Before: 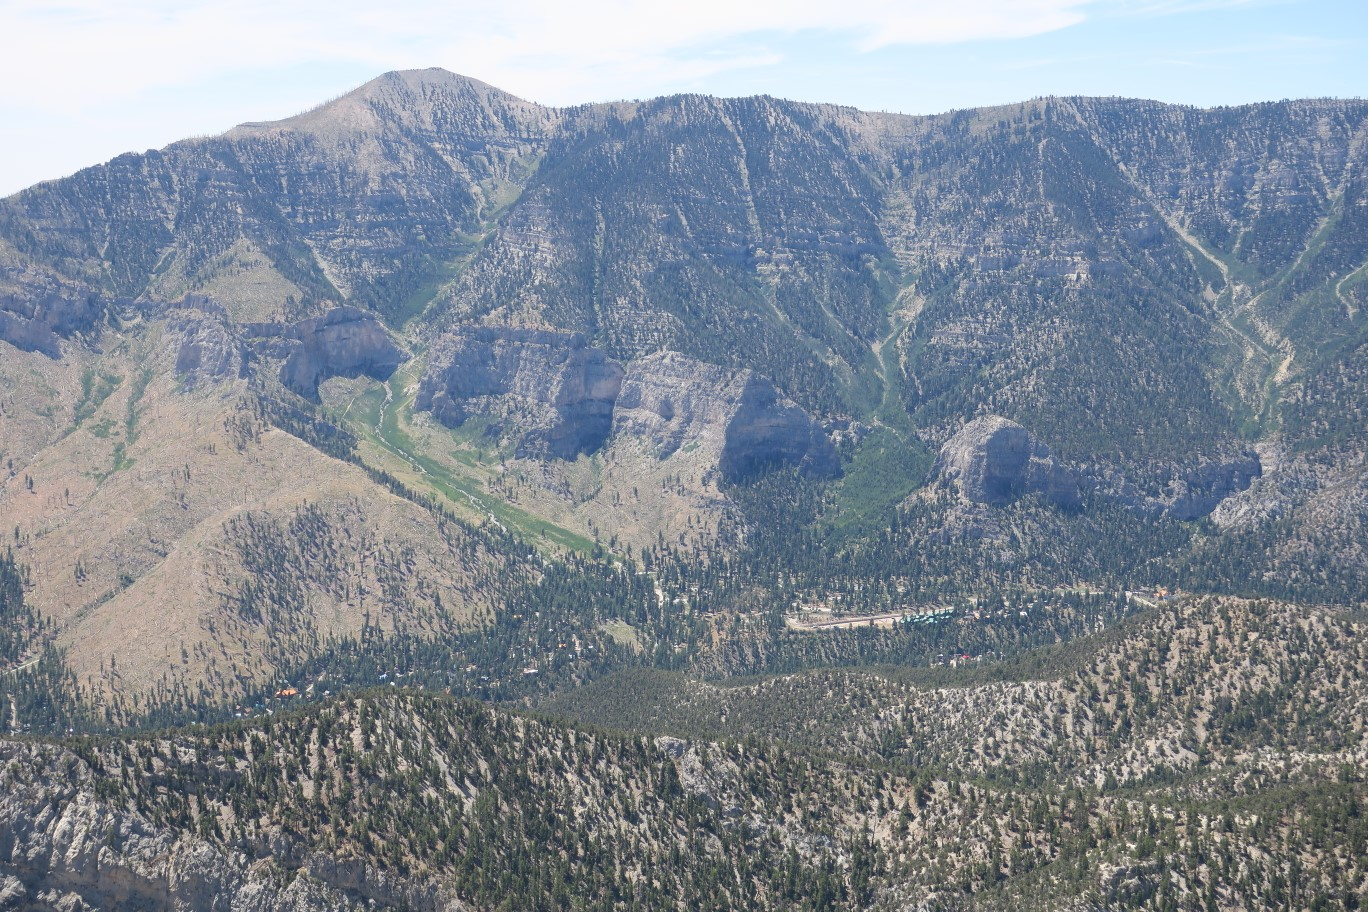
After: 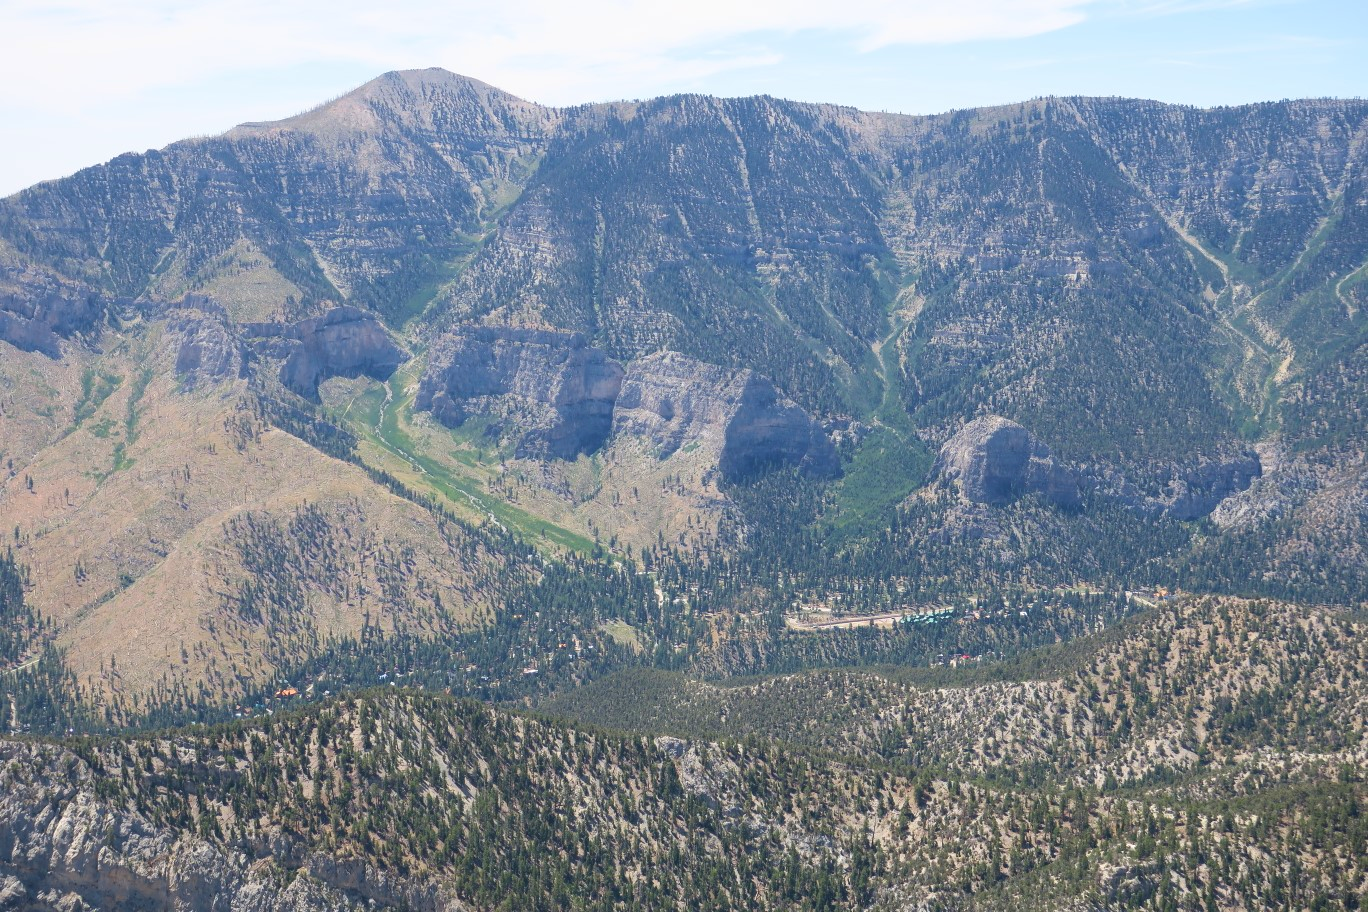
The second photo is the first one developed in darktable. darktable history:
velvia: strength 28.65%
